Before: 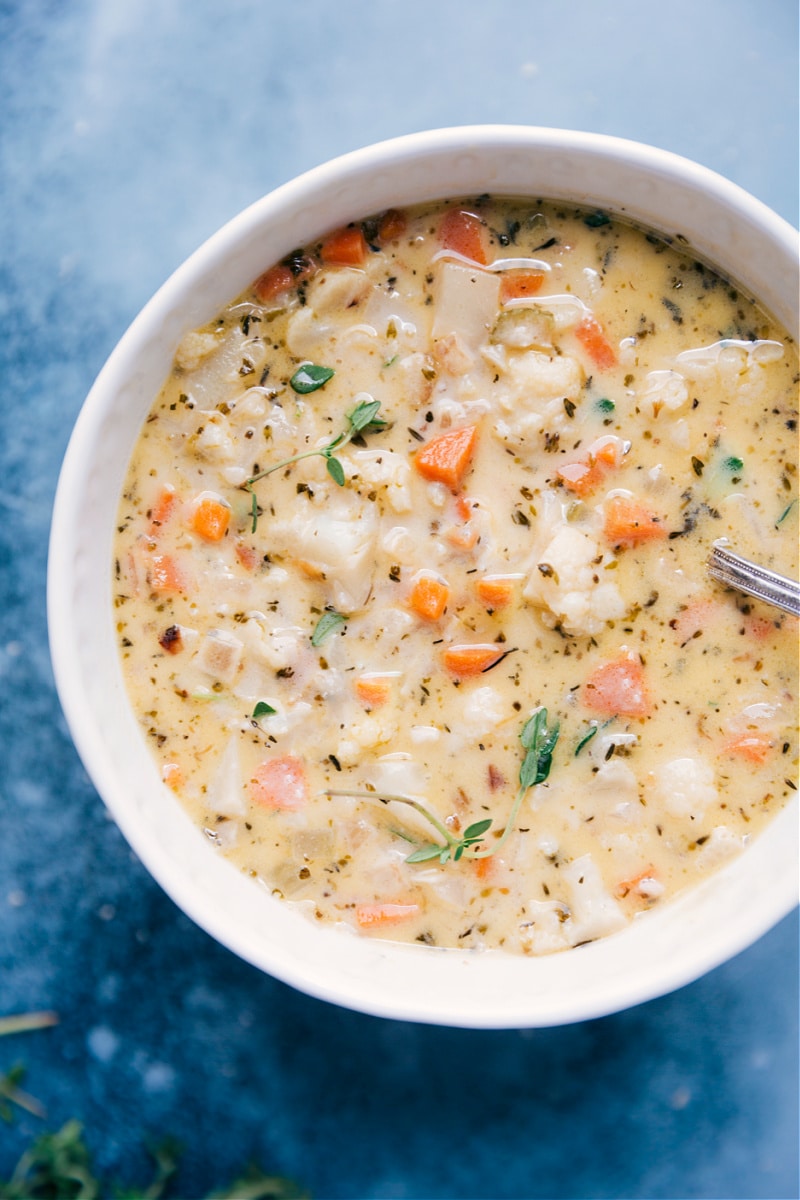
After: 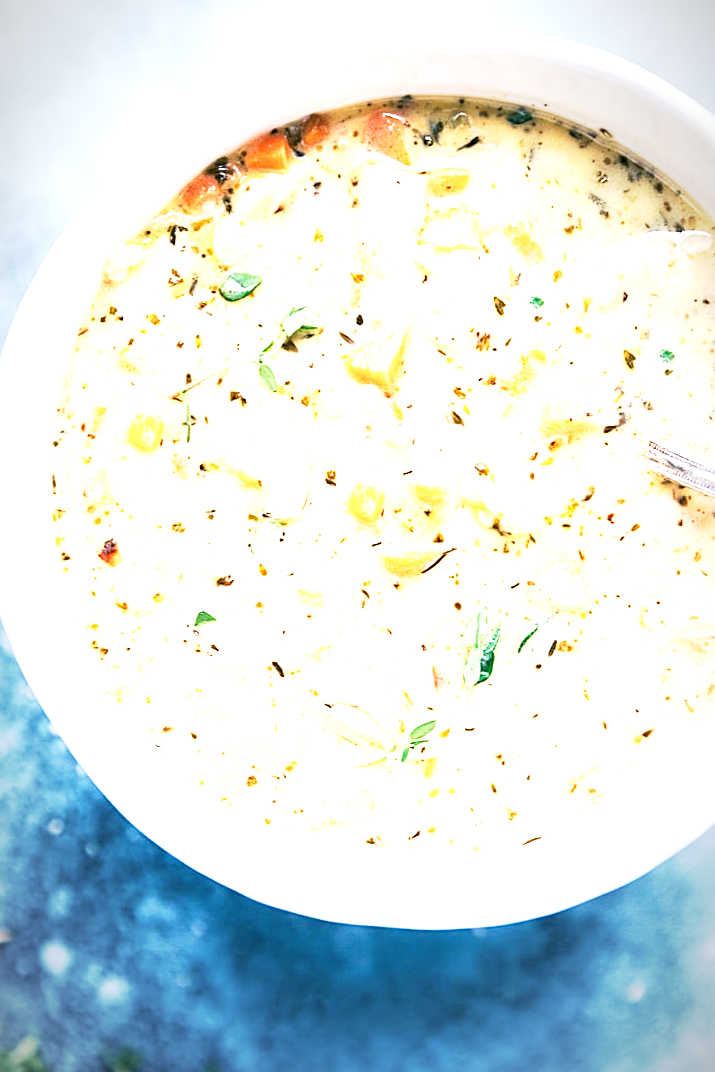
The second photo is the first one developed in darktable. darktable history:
vignetting: fall-off radius 60.28%, automatic ratio true
crop and rotate: angle 2.11°, left 5.625%, top 5.72%
sharpen: on, module defaults
exposure: exposure 1.998 EV, compensate exposure bias true, compensate highlight preservation false
base curve: curves: ch0 [(0, 0) (0.579, 0.807) (1, 1)], preserve colors none
contrast brightness saturation: saturation -0.047
